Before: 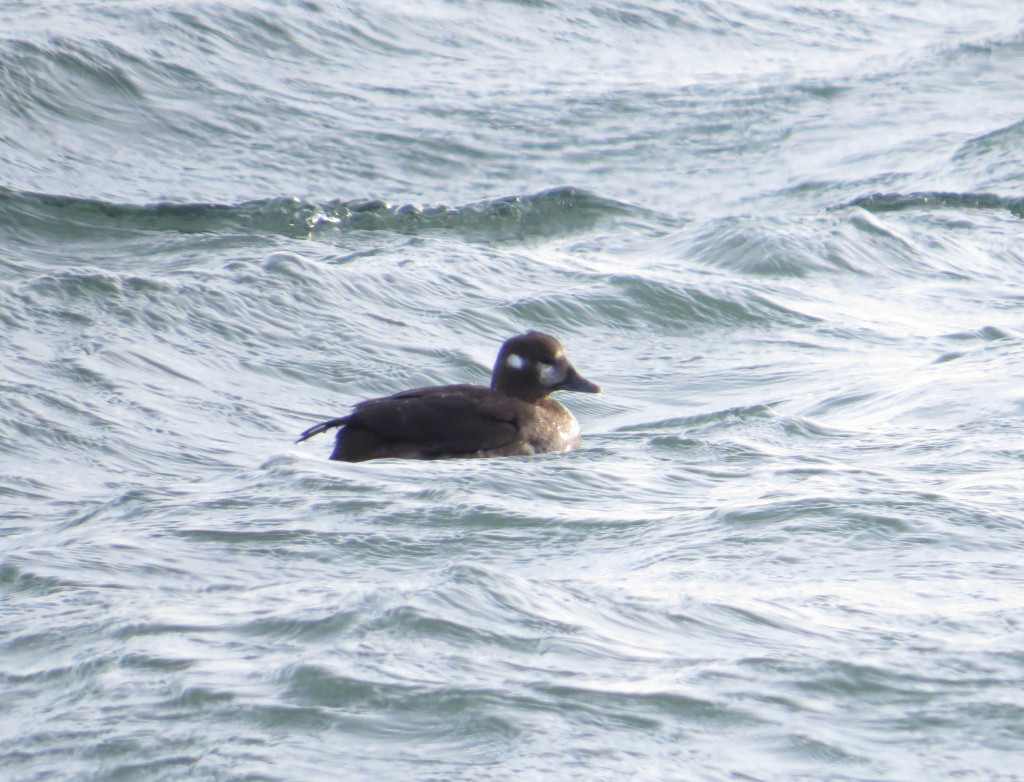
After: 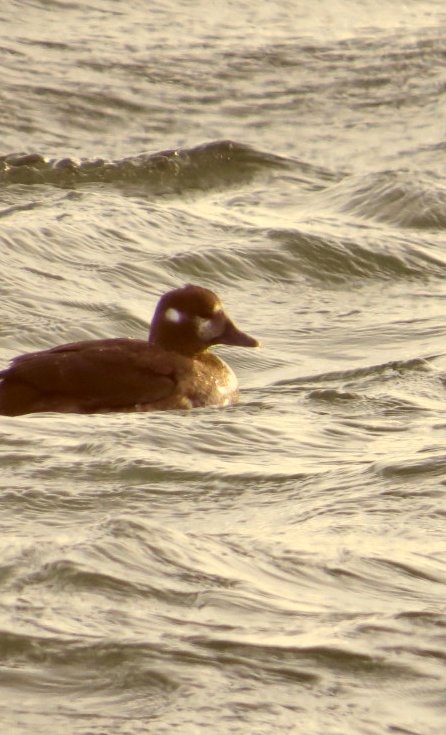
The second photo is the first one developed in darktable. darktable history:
crop: left 33.409%, top 5.963%, right 23.026%
shadows and highlights: shadows 43.51, white point adjustment -1.31, soften with gaussian
color correction: highlights a* 0.986, highlights b* 24.71, shadows a* 15.98, shadows b* 24.42
